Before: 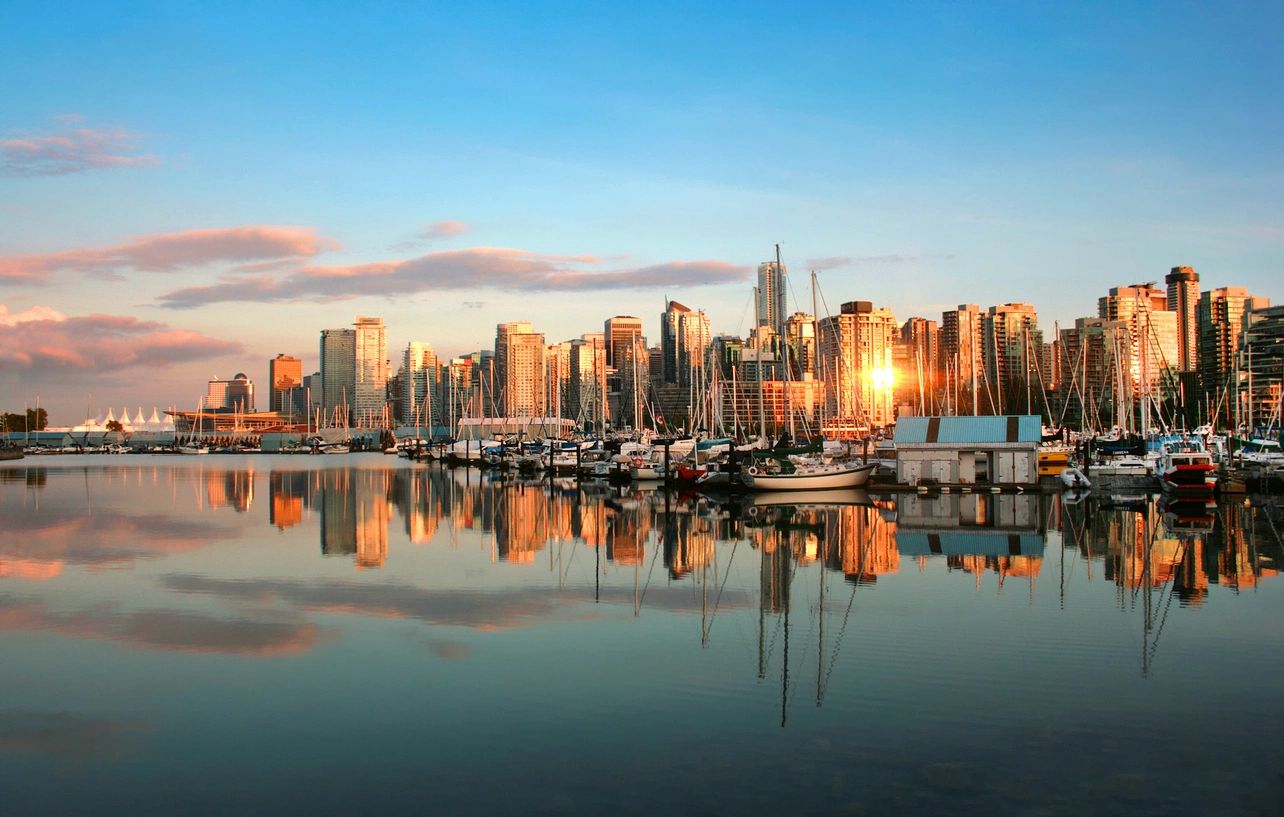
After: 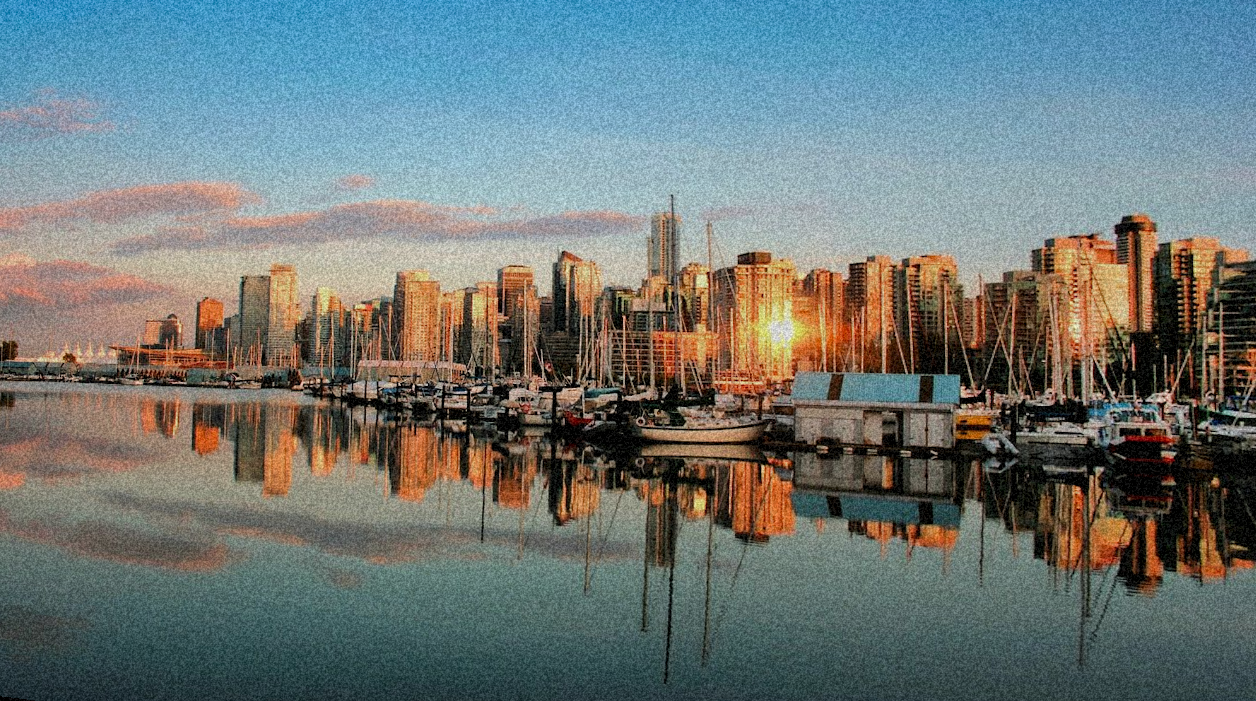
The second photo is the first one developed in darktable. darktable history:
grain: coarseness 46.9 ISO, strength 50.21%, mid-tones bias 0%
rgb curve: curves: ch0 [(0, 0) (0.175, 0.154) (0.785, 0.663) (1, 1)]
filmic rgb: black relative exposure -7.65 EV, white relative exposure 4.56 EV, hardness 3.61, color science v6 (2022)
rotate and perspective: rotation 1.69°, lens shift (vertical) -0.023, lens shift (horizontal) -0.291, crop left 0.025, crop right 0.988, crop top 0.092, crop bottom 0.842
